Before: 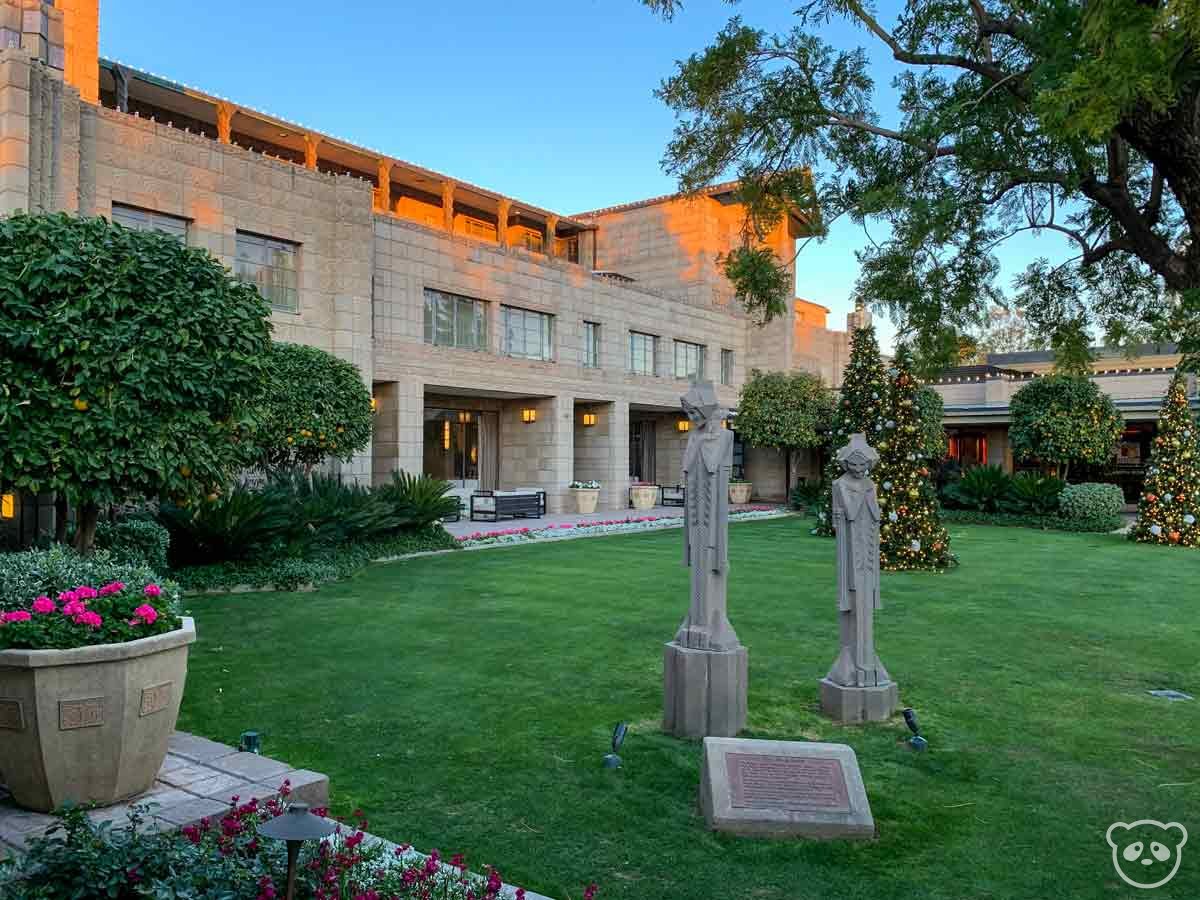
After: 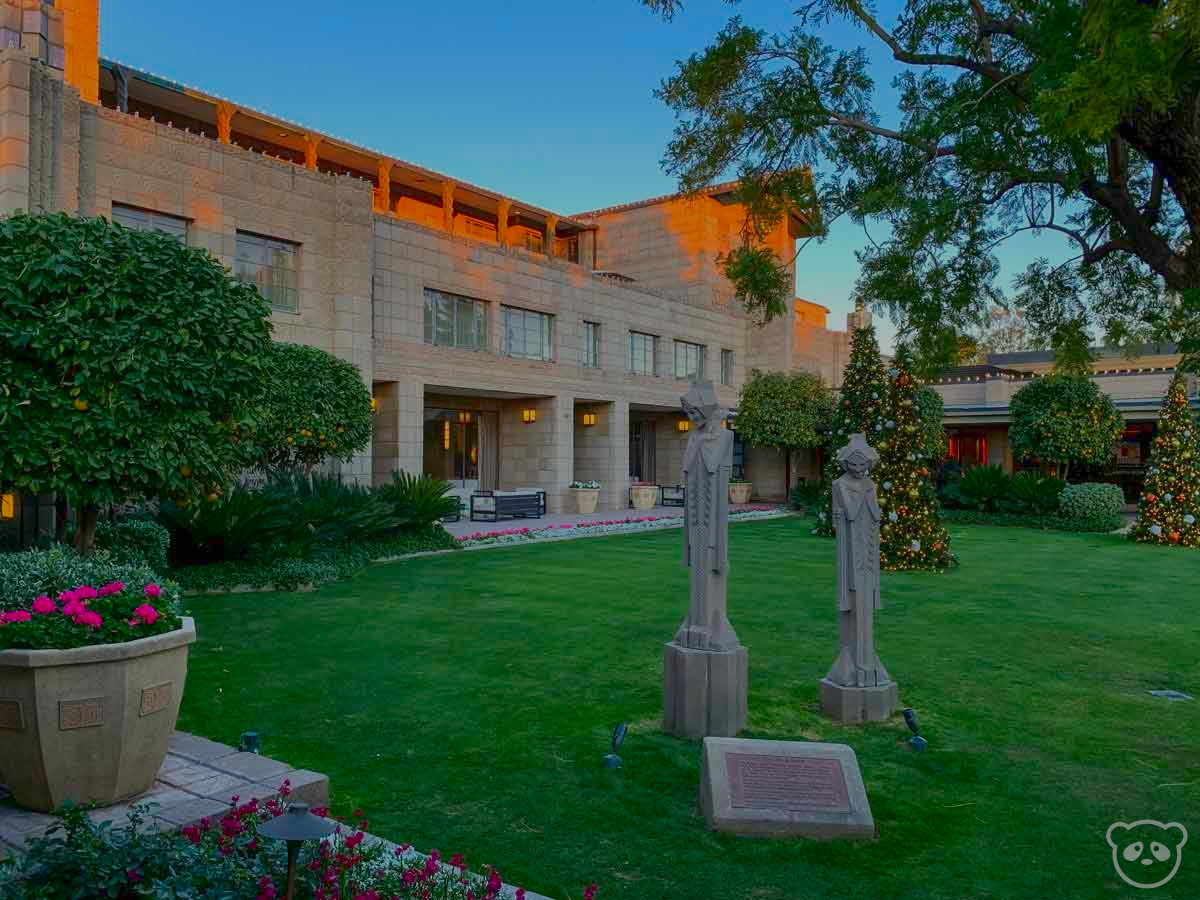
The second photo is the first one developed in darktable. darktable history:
color balance rgb: contrast -30%
contrast brightness saturation: brightness -0.2, saturation 0.08
